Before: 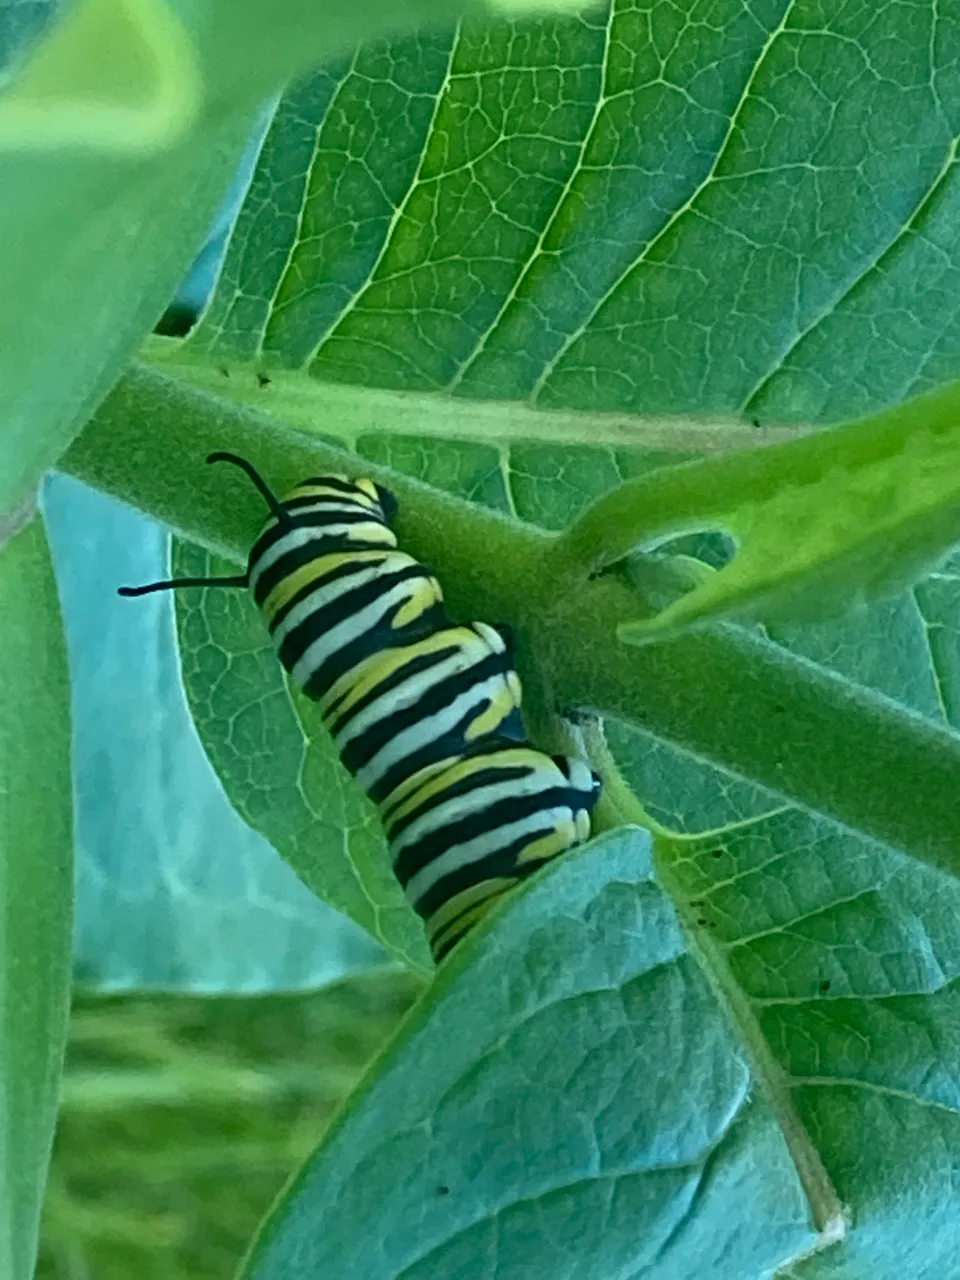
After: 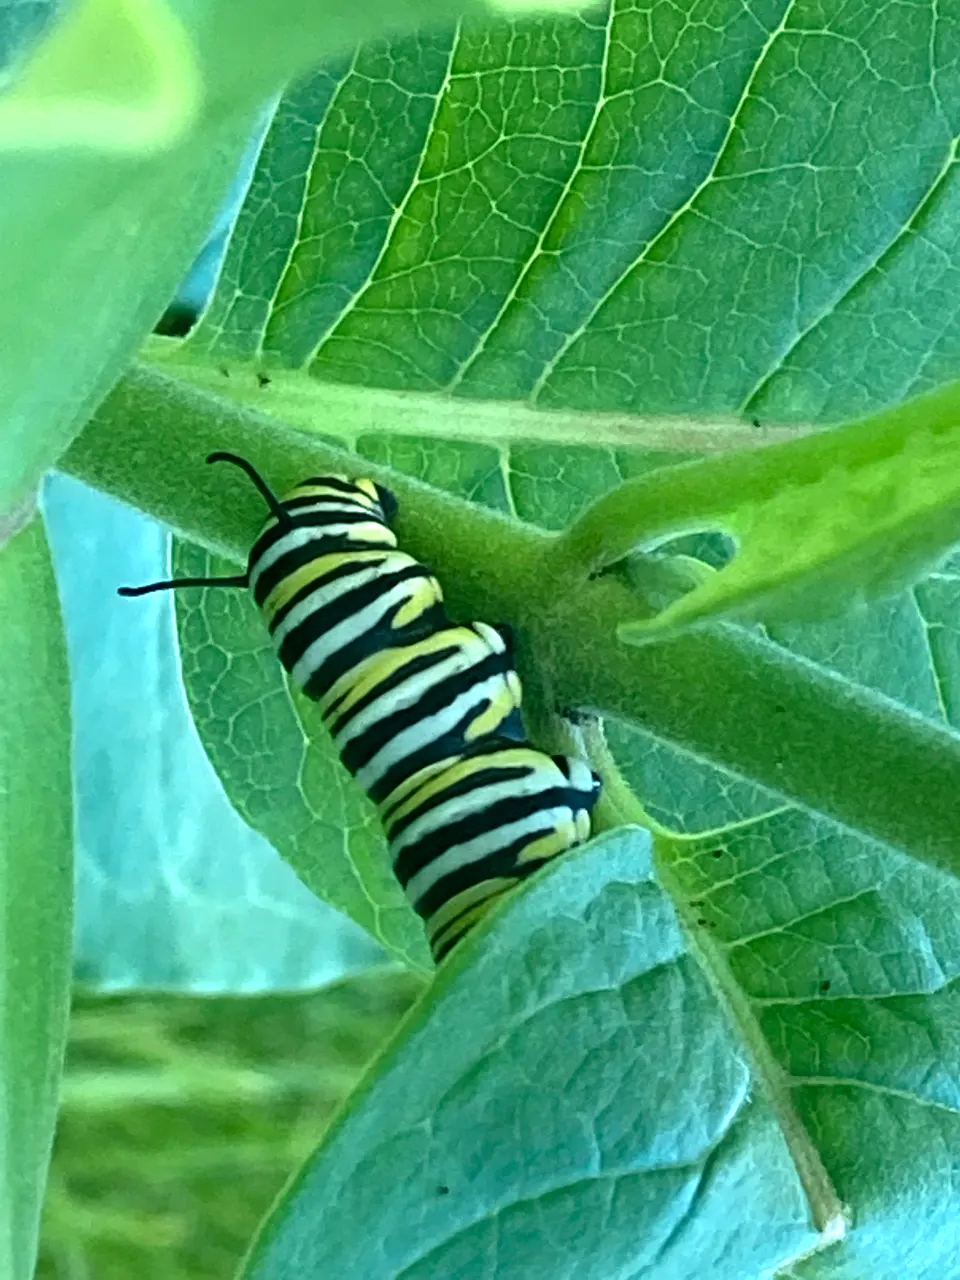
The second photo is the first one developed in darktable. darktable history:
tone equalizer: -8 EV -0.71 EV, -7 EV -0.723 EV, -6 EV -0.568 EV, -5 EV -0.391 EV, -3 EV 0.375 EV, -2 EV 0.6 EV, -1 EV 0.687 EV, +0 EV 0.732 EV
